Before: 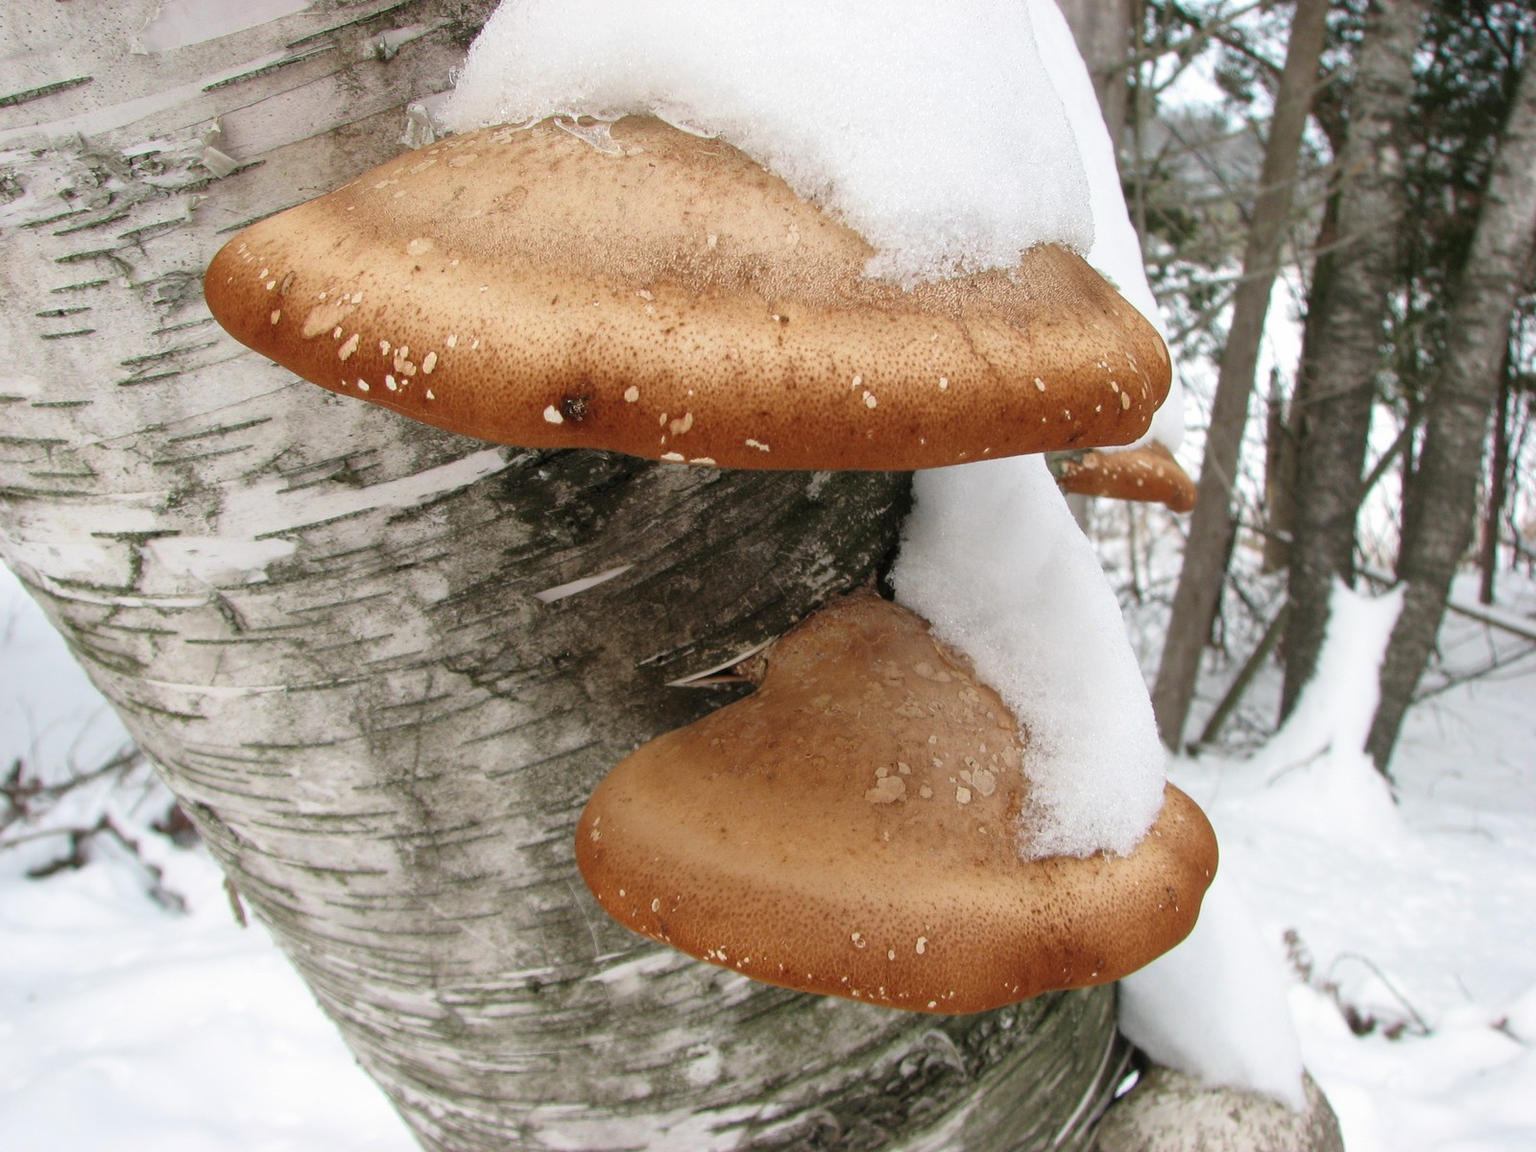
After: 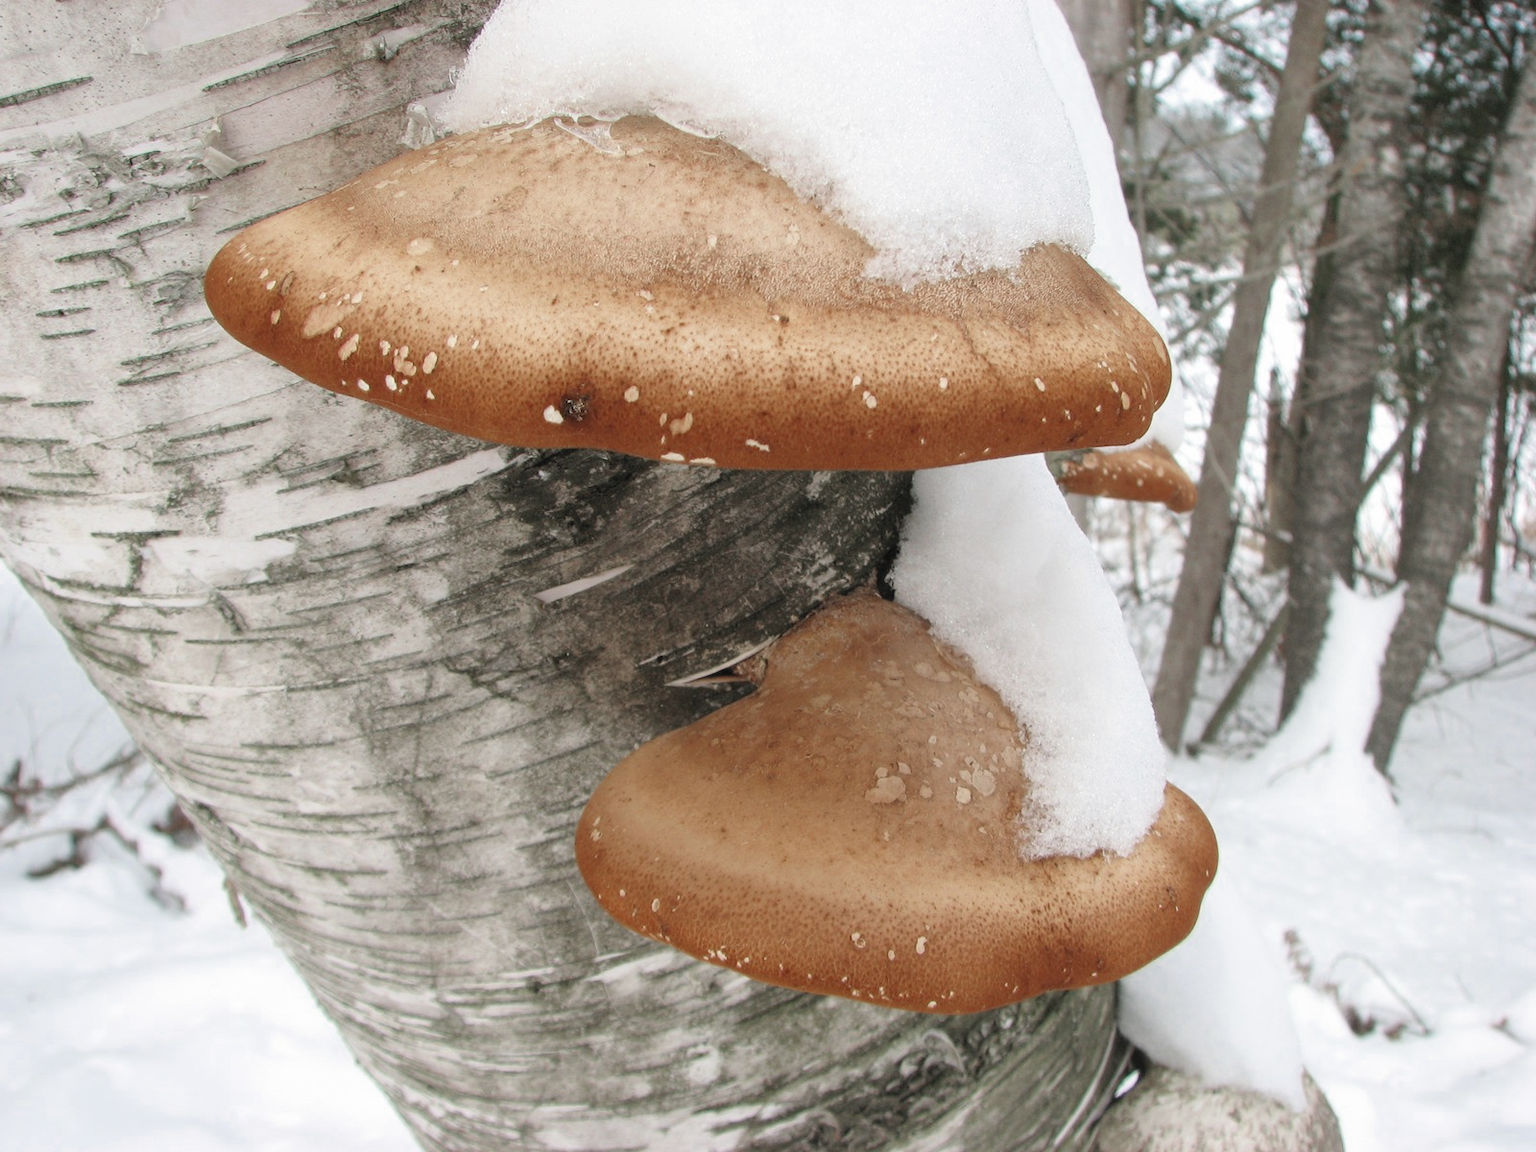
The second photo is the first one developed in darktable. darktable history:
contrast brightness saturation: brightness 0.13
color zones: curves: ch0 [(0, 0.5) (0.125, 0.4) (0.25, 0.5) (0.375, 0.4) (0.5, 0.4) (0.625, 0.35) (0.75, 0.35) (0.875, 0.5)]; ch1 [(0, 0.35) (0.125, 0.45) (0.25, 0.35) (0.375, 0.35) (0.5, 0.35) (0.625, 0.35) (0.75, 0.45) (0.875, 0.35)]; ch2 [(0, 0.6) (0.125, 0.5) (0.25, 0.5) (0.375, 0.6) (0.5, 0.6) (0.625, 0.5) (0.75, 0.5) (0.875, 0.5)]
